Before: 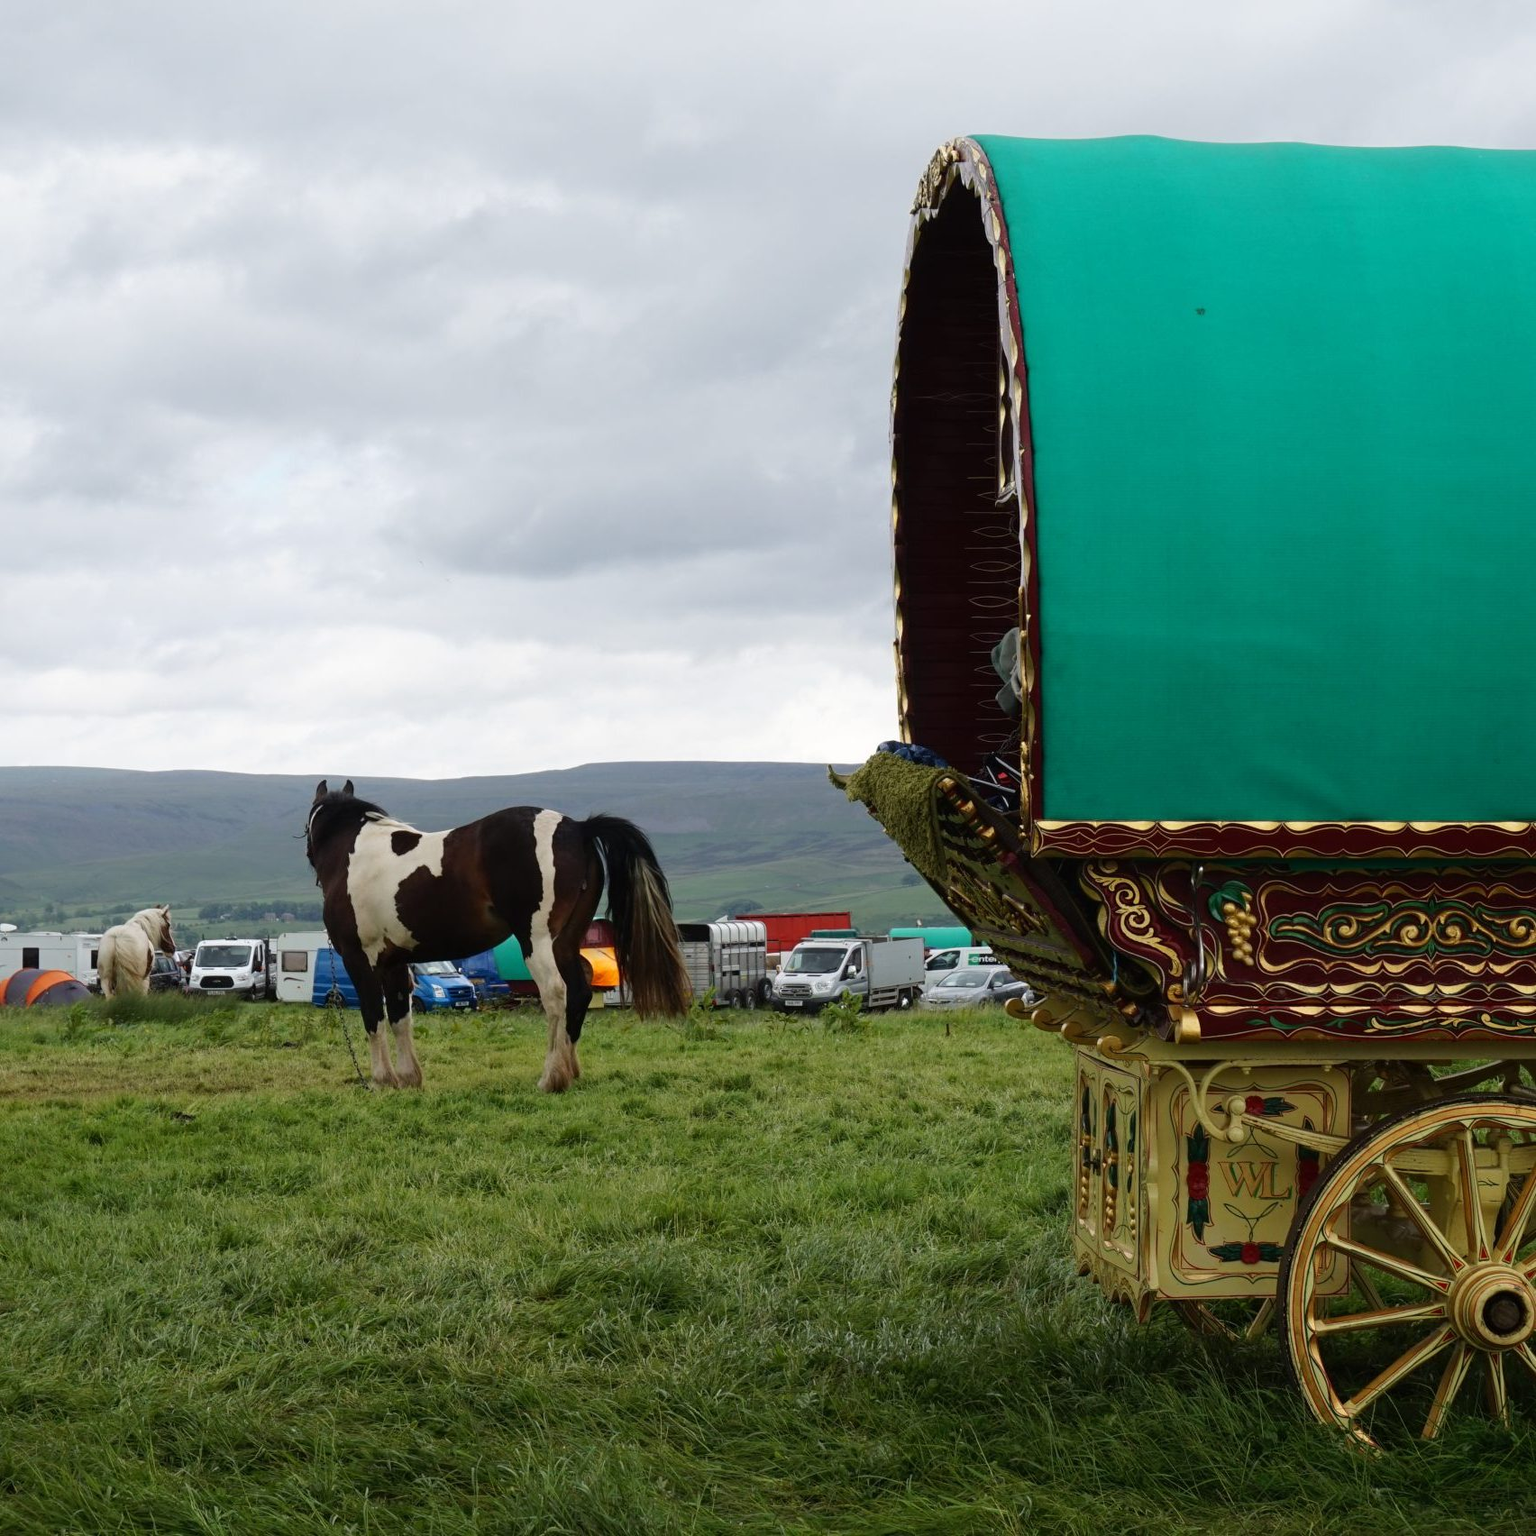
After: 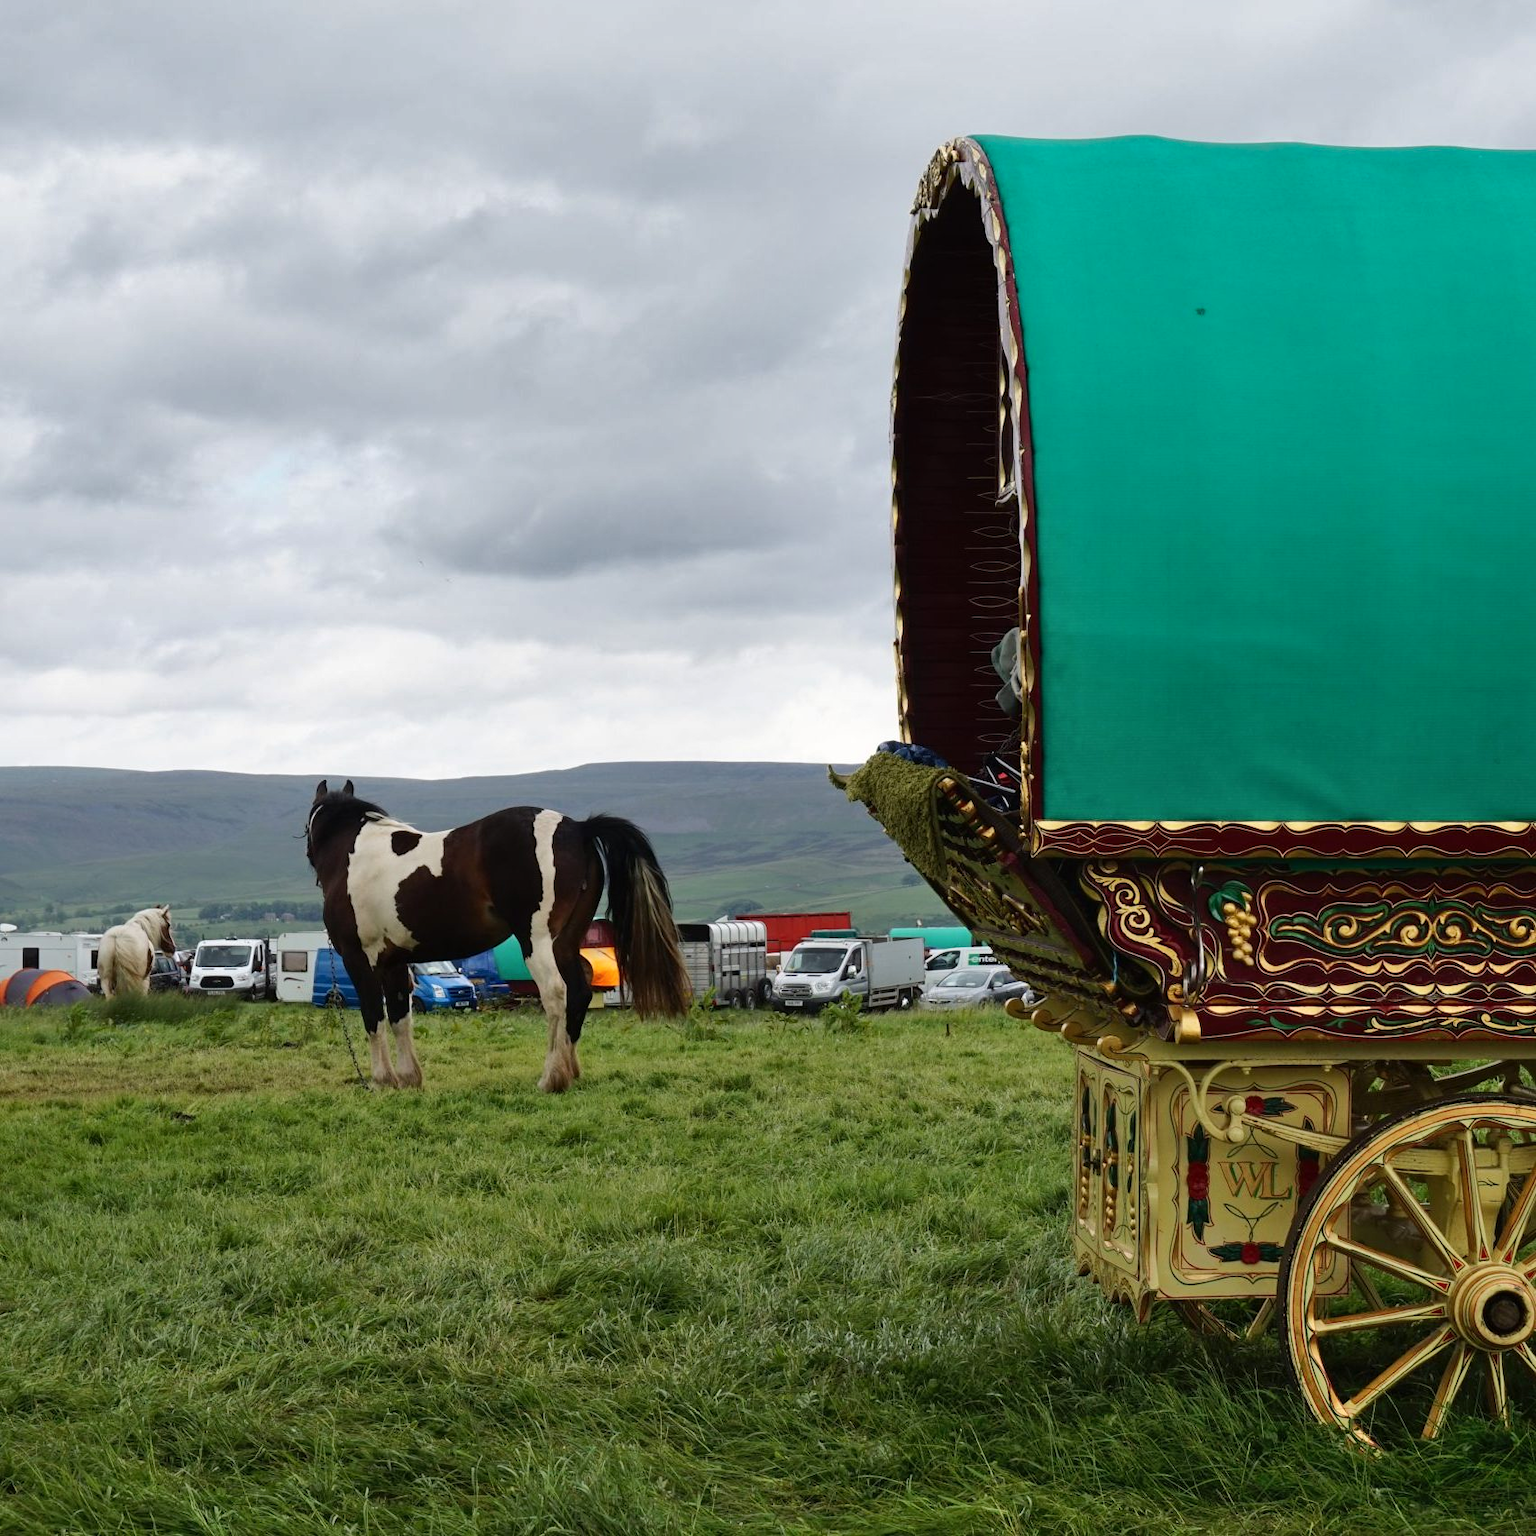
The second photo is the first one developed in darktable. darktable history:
shadows and highlights: low approximation 0.01, soften with gaussian
contrast brightness saturation: contrast 0.08, saturation 0.02
